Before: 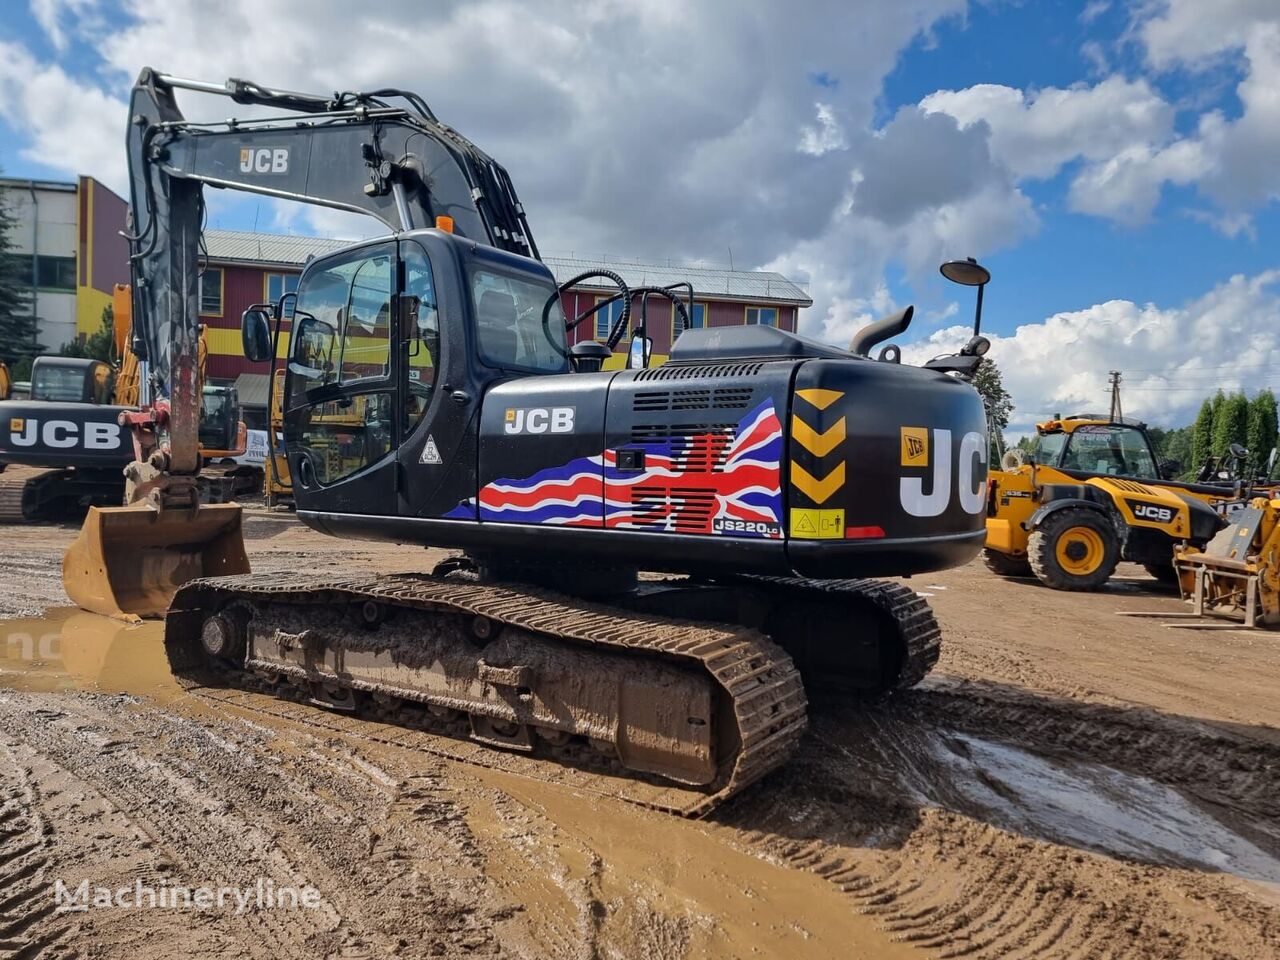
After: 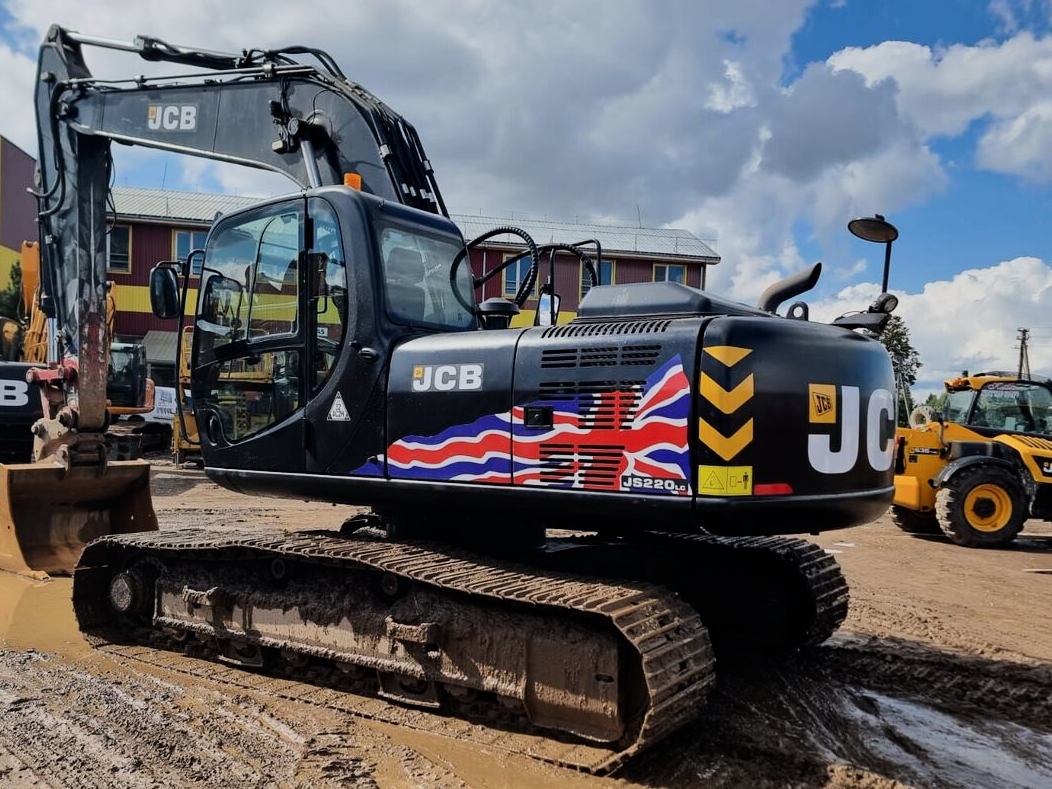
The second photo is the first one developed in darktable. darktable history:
crop and rotate: left 7.196%, top 4.574%, right 10.605%, bottom 13.178%
filmic rgb: black relative exposure -7.5 EV, white relative exposure 5 EV, hardness 3.31, contrast 1.3, contrast in shadows safe
